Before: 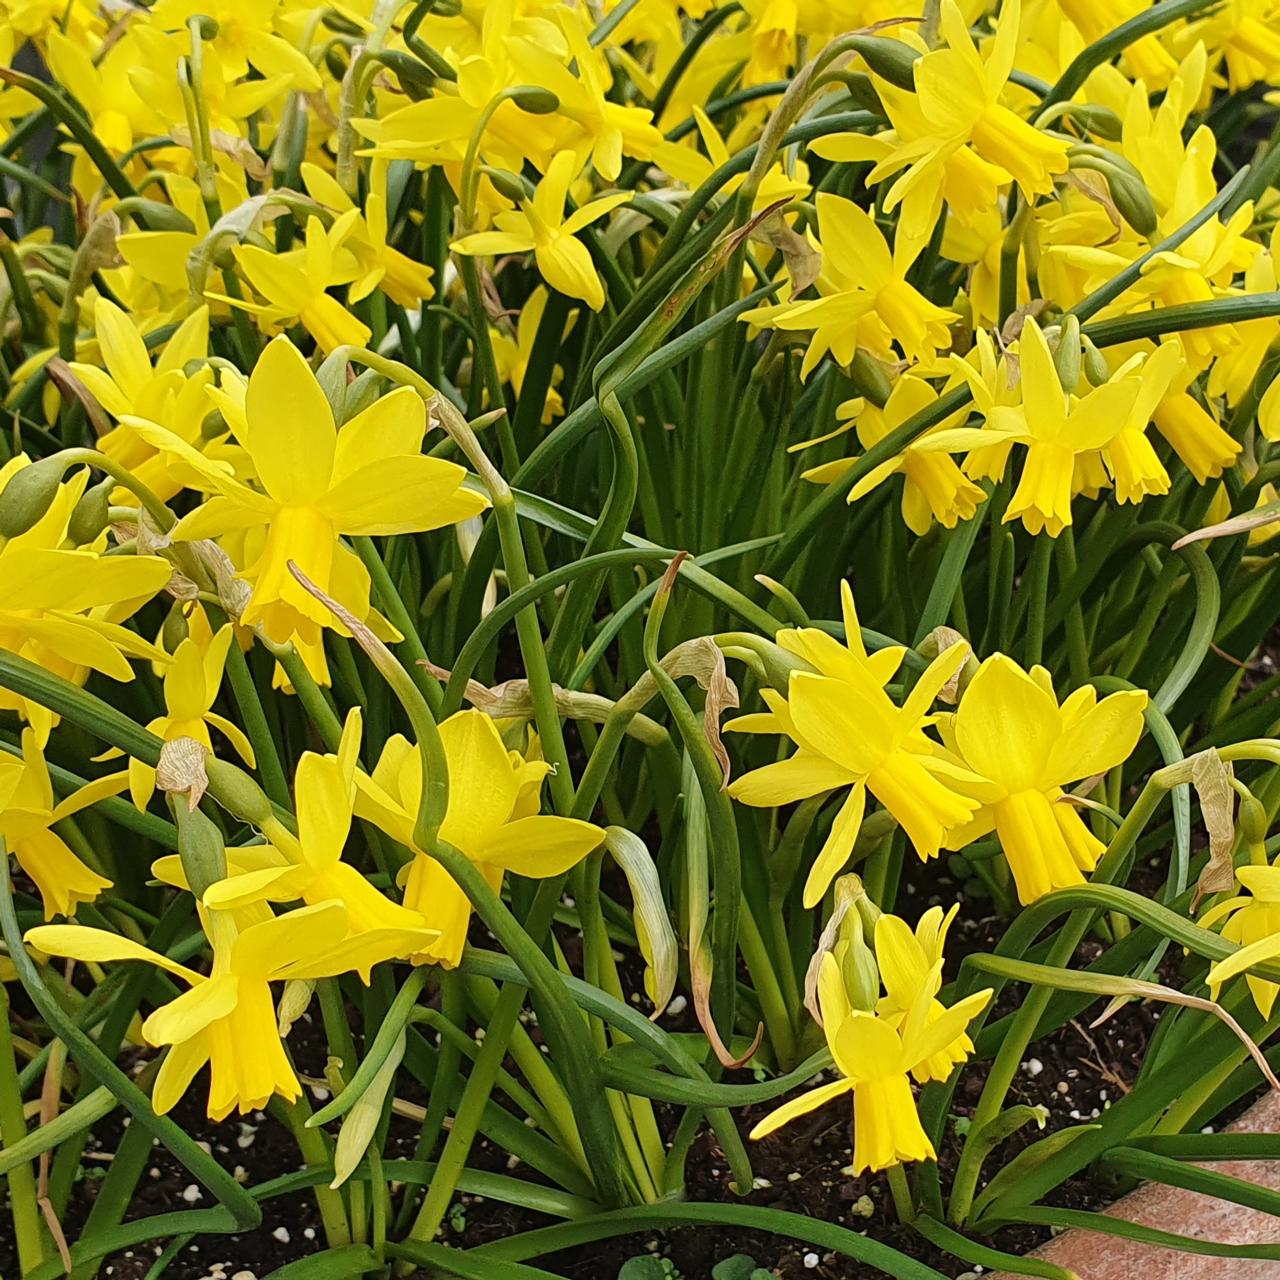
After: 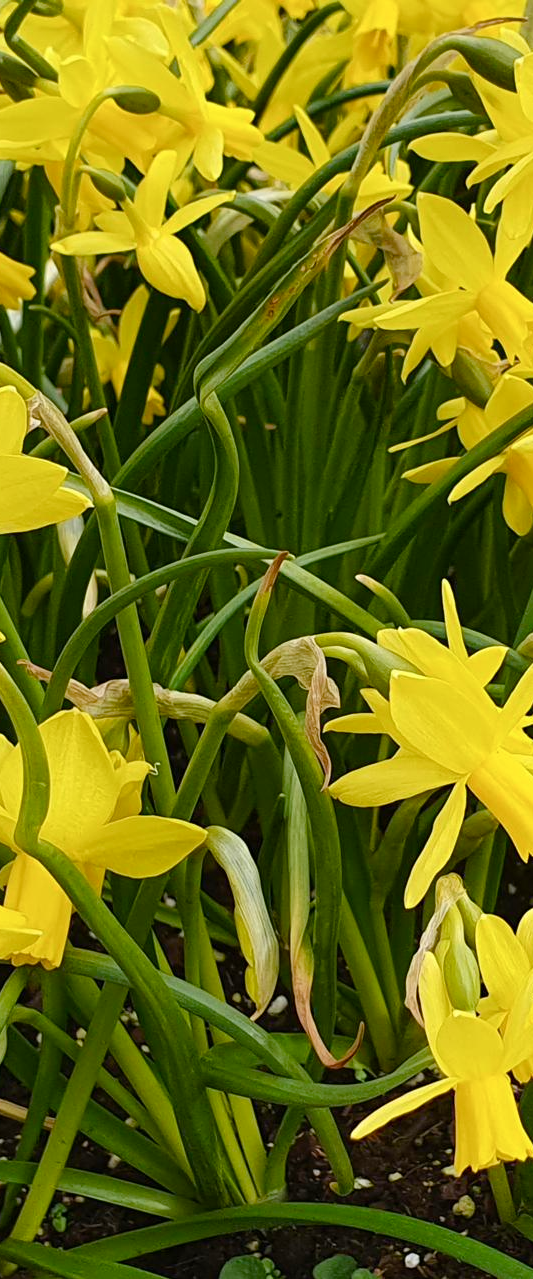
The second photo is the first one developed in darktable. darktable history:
crop: left 31.229%, right 27.105%
color balance rgb: perceptual saturation grading › global saturation 20%, perceptual saturation grading › highlights -25%, perceptual saturation grading › shadows 25%
